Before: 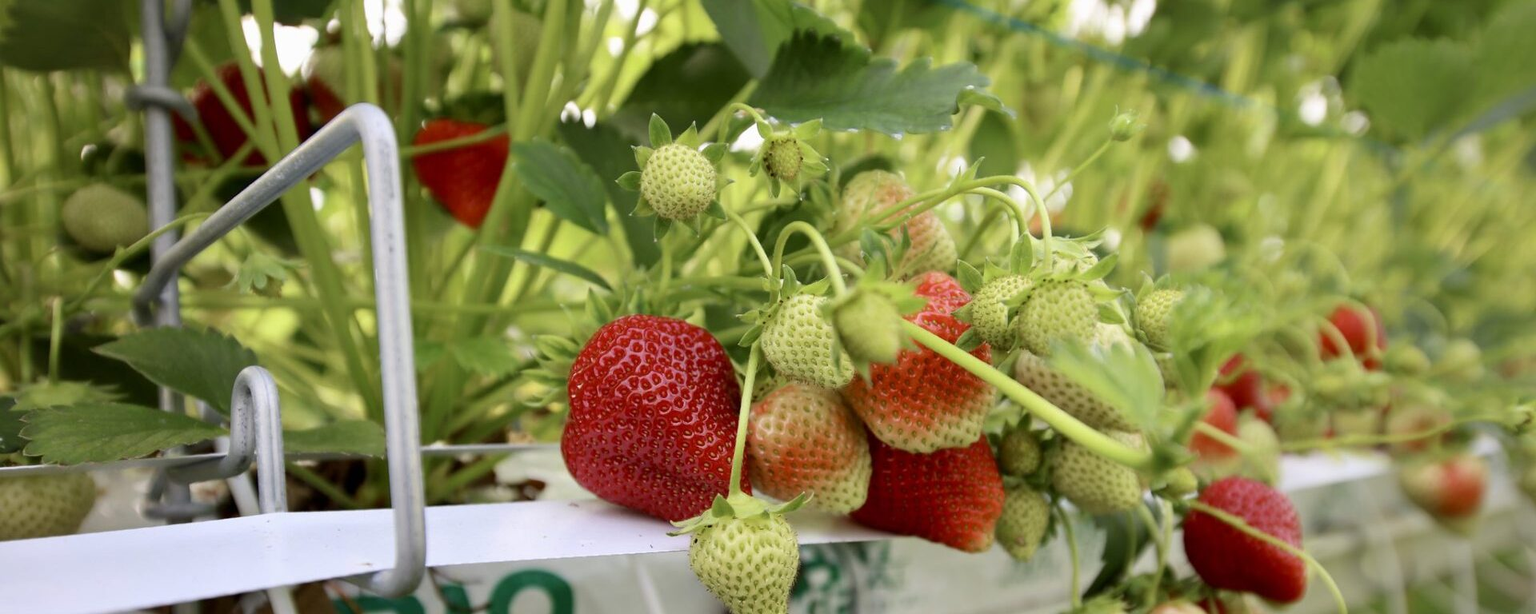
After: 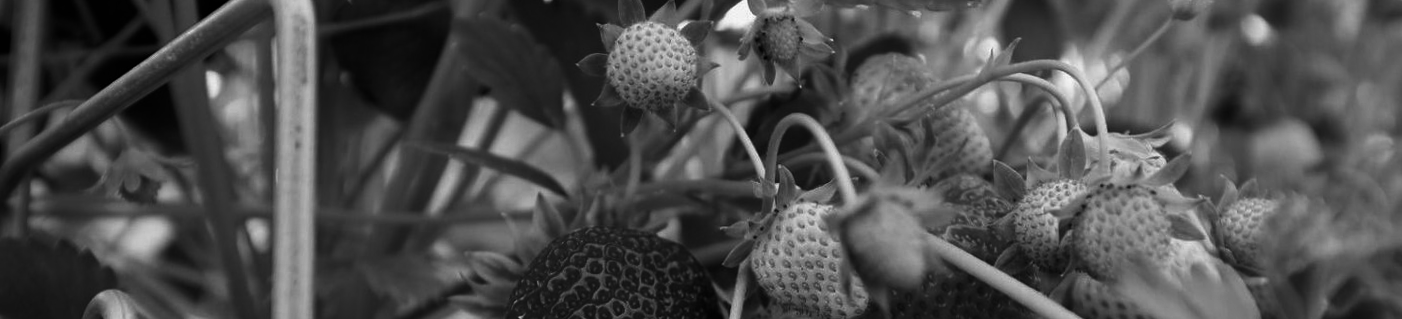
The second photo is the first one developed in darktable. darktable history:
tone equalizer: on, module defaults
white balance: red 0.978, blue 0.999
rotate and perspective: rotation 0.215°, lens shift (vertical) -0.139, crop left 0.069, crop right 0.939, crop top 0.002, crop bottom 0.996
crop: left 7.036%, top 18.398%, right 14.379%, bottom 40.043%
contrast brightness saturation: contrast -0.03, brightness -0.59, saturation -1
